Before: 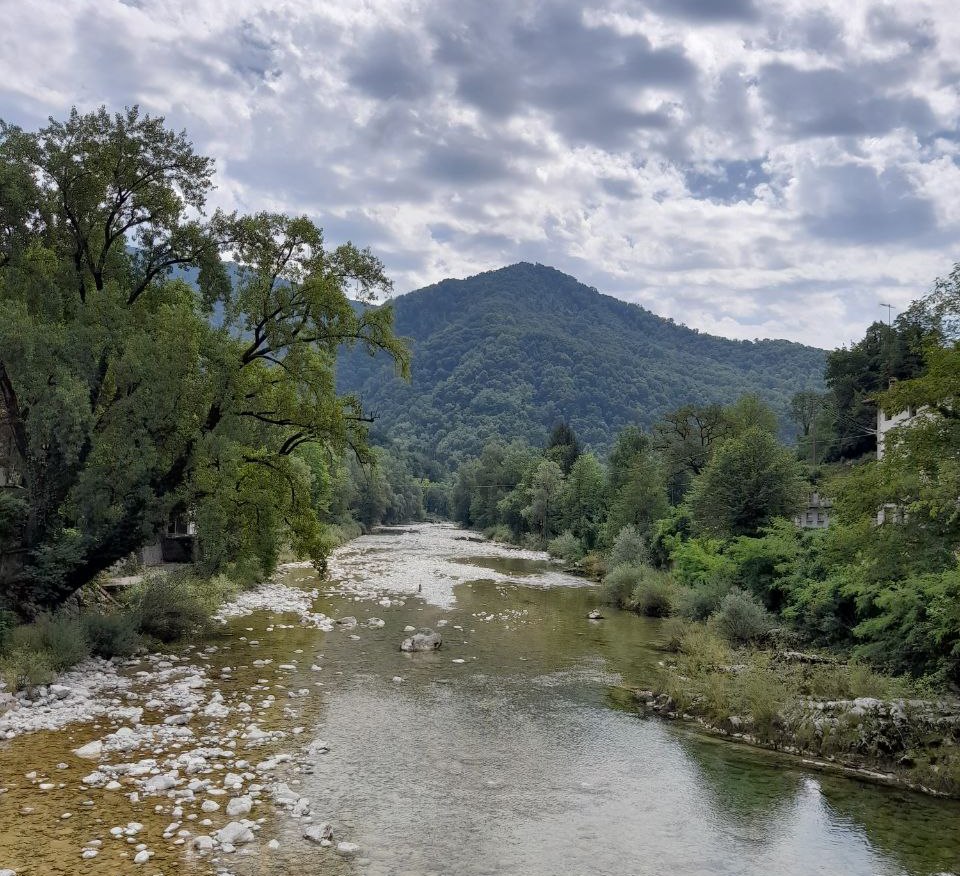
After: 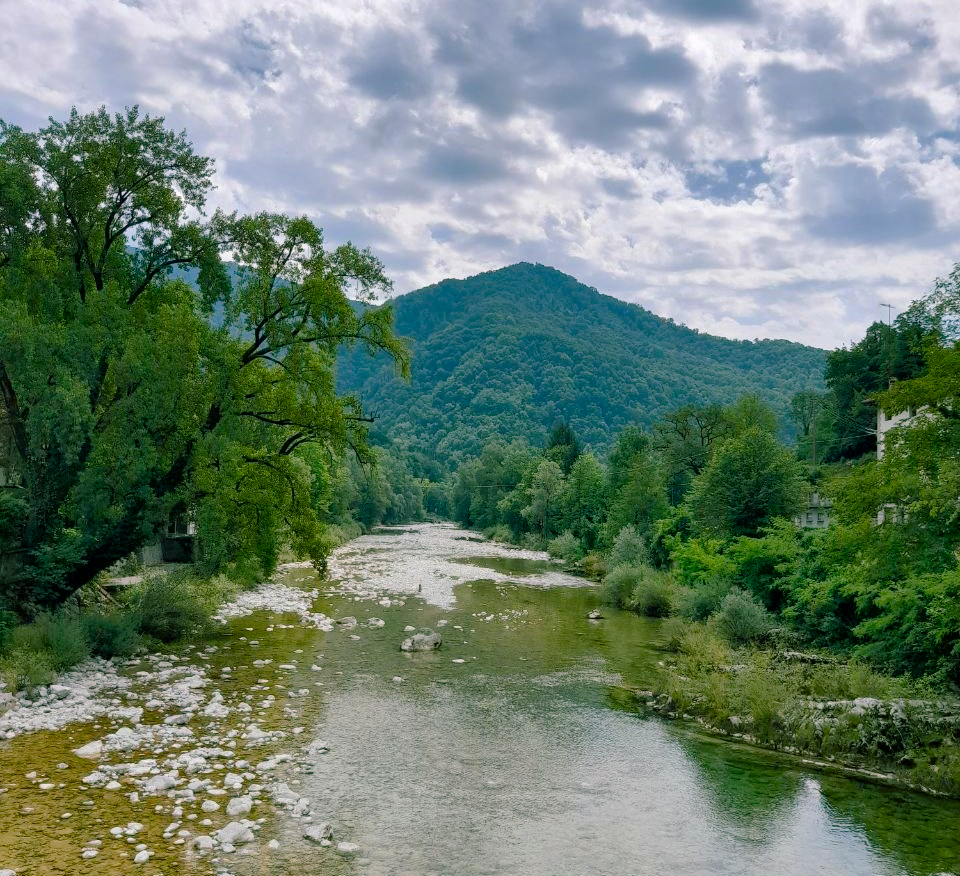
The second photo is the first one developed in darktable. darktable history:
color balance rgb: shadows lift › chroma 11.629%, shadows lift › hue 134.43°, highlights gain › chroma 0.103%, highlights gain › hue 331.38°, perceptual saturation grading › global saturation 27.597%, perceptual saturation grading › highlights -25.298%, perceptual saturation grading › shadows 25.197%, perceptual brilliance grading › global brilliance 2.967%, perceptual brilliance grading › highlights -2.808%, perceptual brilliance grading › shadows 3.256%, global vibrance 14.27%
